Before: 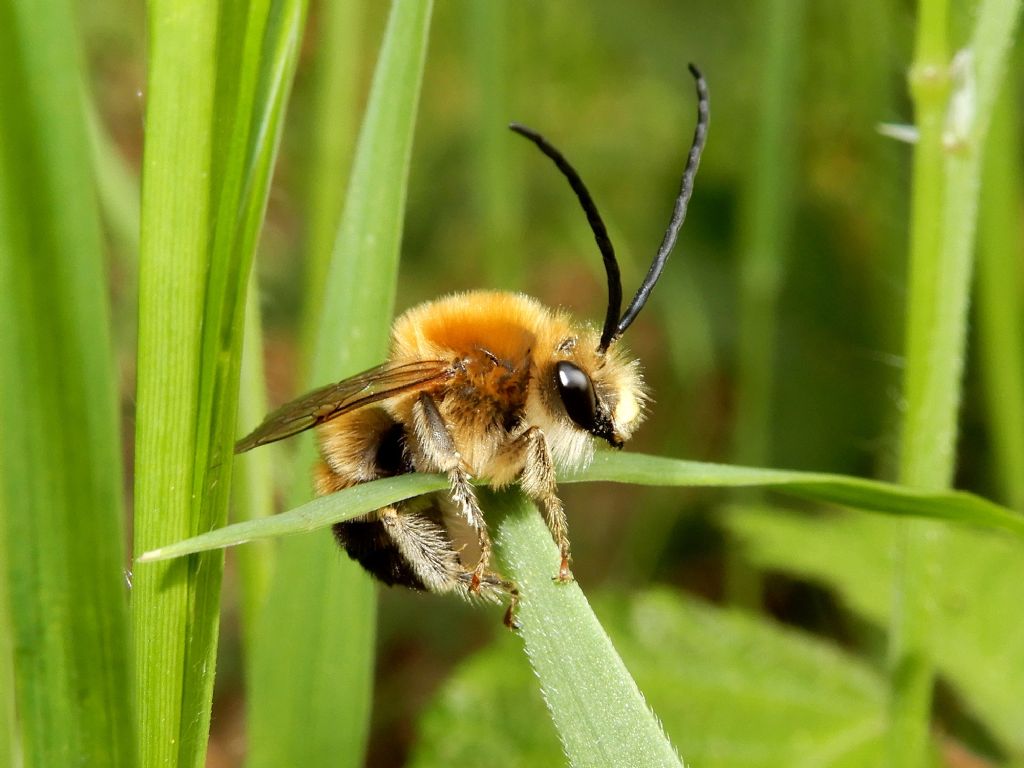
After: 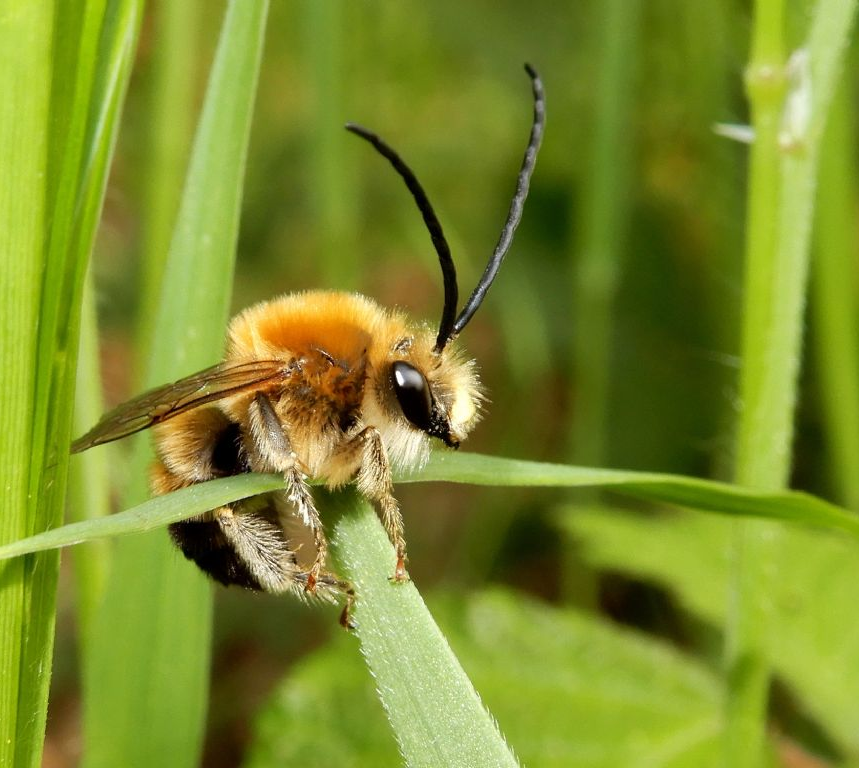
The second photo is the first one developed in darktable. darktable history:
crop: left 16.108%
